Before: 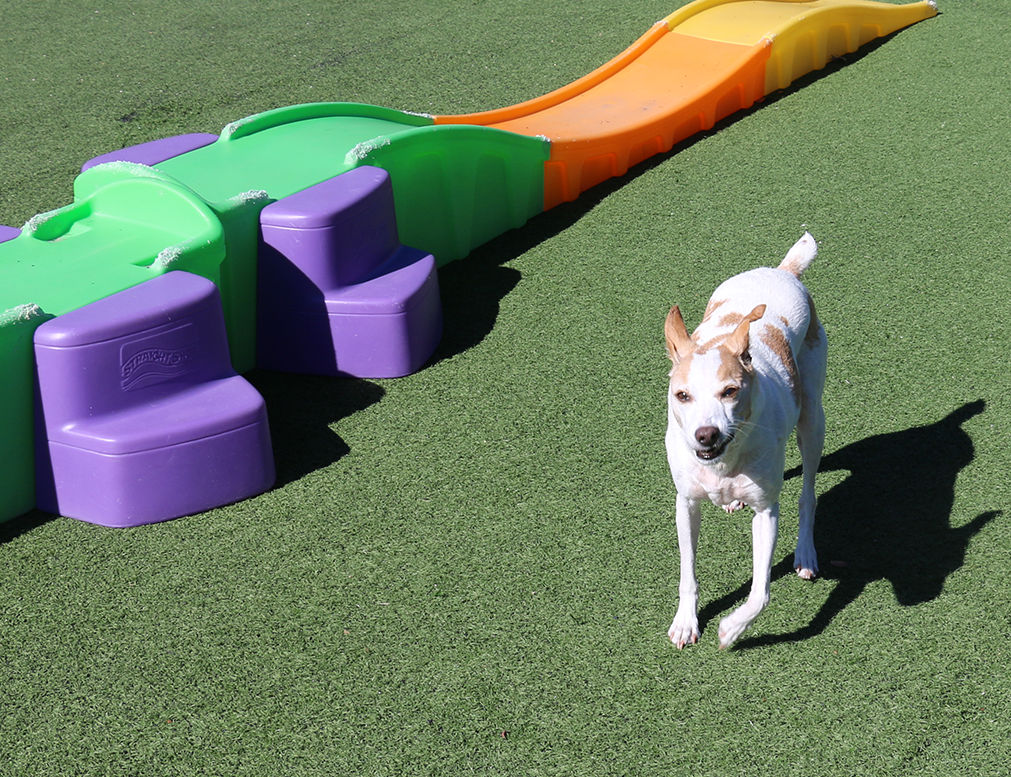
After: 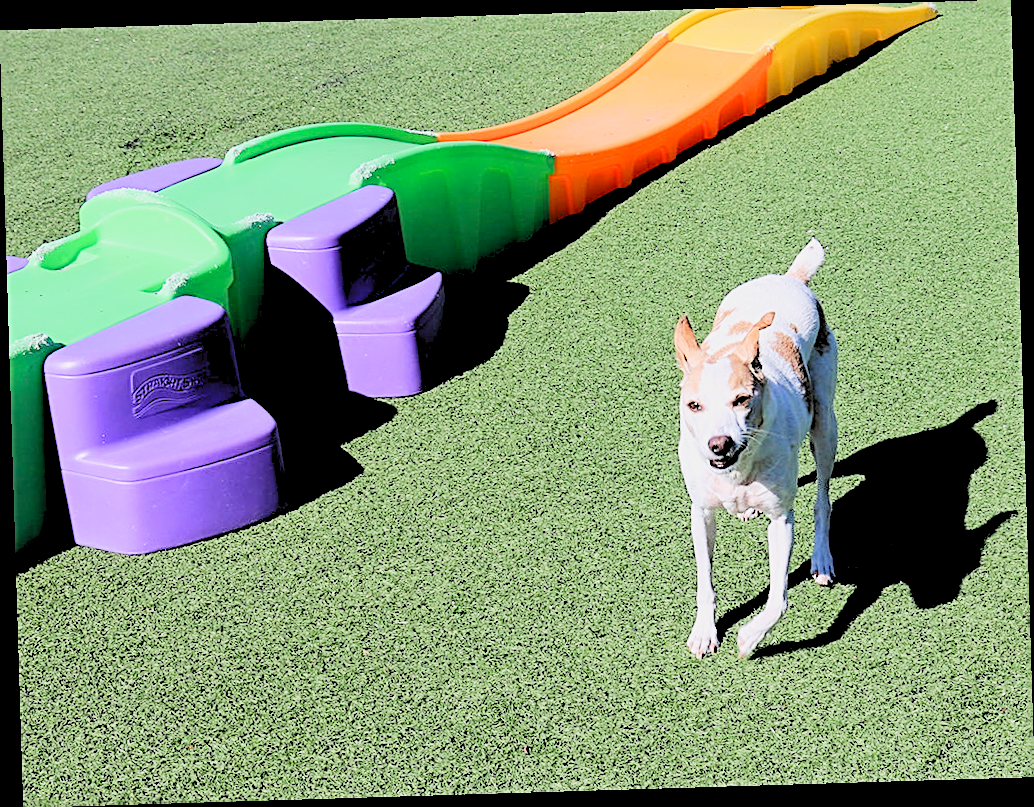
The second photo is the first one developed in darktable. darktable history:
exposure: exposure 0.2 EV, compensate highlight preservation false
contrast equalizer: octaves 7, y [[0.6 ×6], [0.55 ×6], [0 ×6], [0 ×6], [0 ×6]], mix 0.15
levels: levels [0.072, 0.414, 0.976]
sharpen: radius 2.676, amount 0.669
filmic rgb: black relative exposure -7.15 EV, white relative exposure 5.36 EV, hardness 3.02
rotate and perspective: rotation -1.75°, automatic cropping off
tone equalizer: -8 EV -0.417 EV, -7 EV -0.389 EV, -6 EV -0.333 EV, -5 EV -0.222 EV, -3 EV 0.222 EV, -2 EV 0.333 EV, -1 EV 0.389 EV, +0 EV 0.417 EV, edges refinement/feathering 500, mask exposure compensation -1.57 EV, preserve details no
